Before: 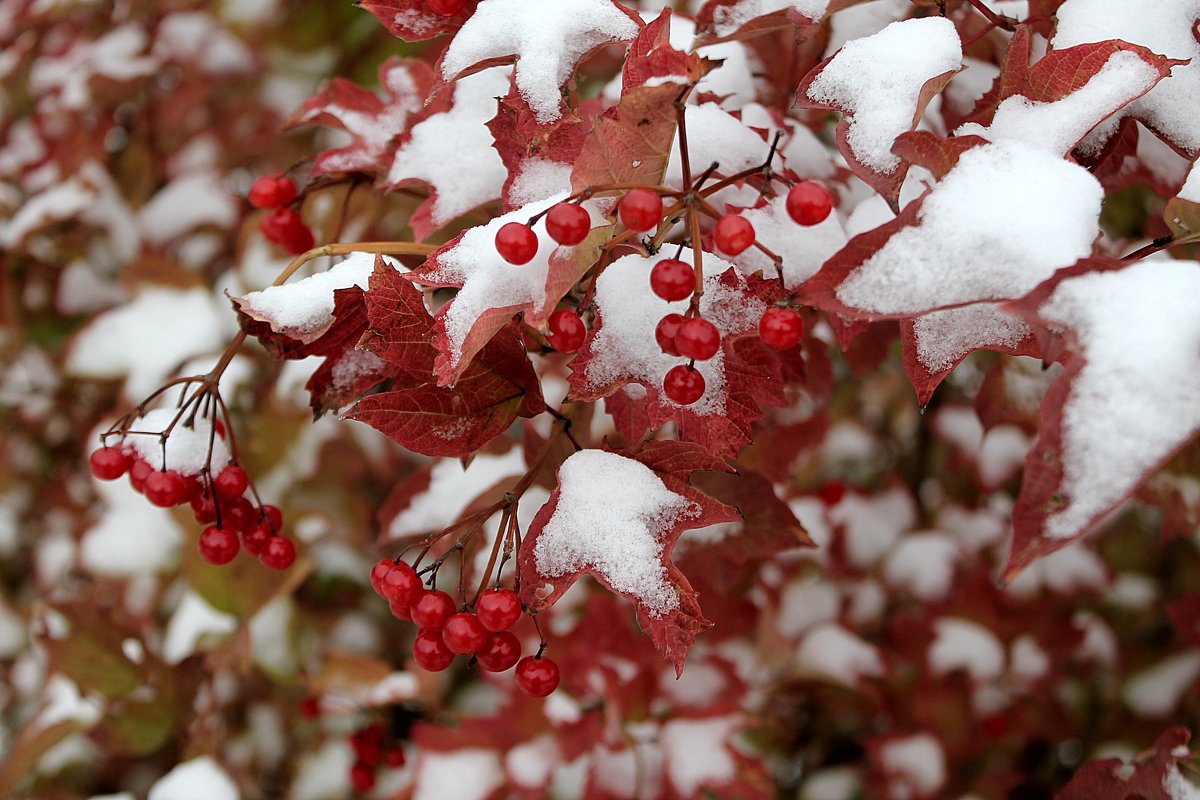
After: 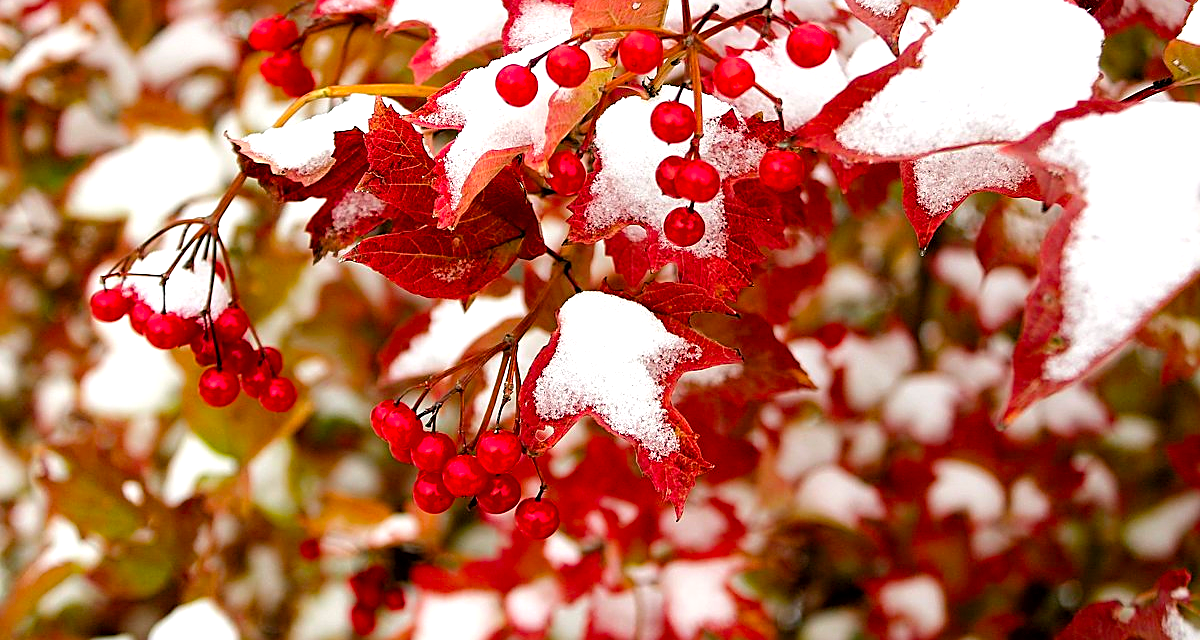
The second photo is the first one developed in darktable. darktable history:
crop and rotate: top 19.998%
color correction: highlights a* 0.816, highlights b* 2.78, saturation 1.1
sharpen: on, module defaults
levels: levels [0, 0.374, 0.749]
exposure: black level correction 0.001, compensate highlight preservation false
color balance: contrast -15%
color balance rgb: linear chroma grading › global chroma 15%, perceptual saturation grading › global saturation 30%
